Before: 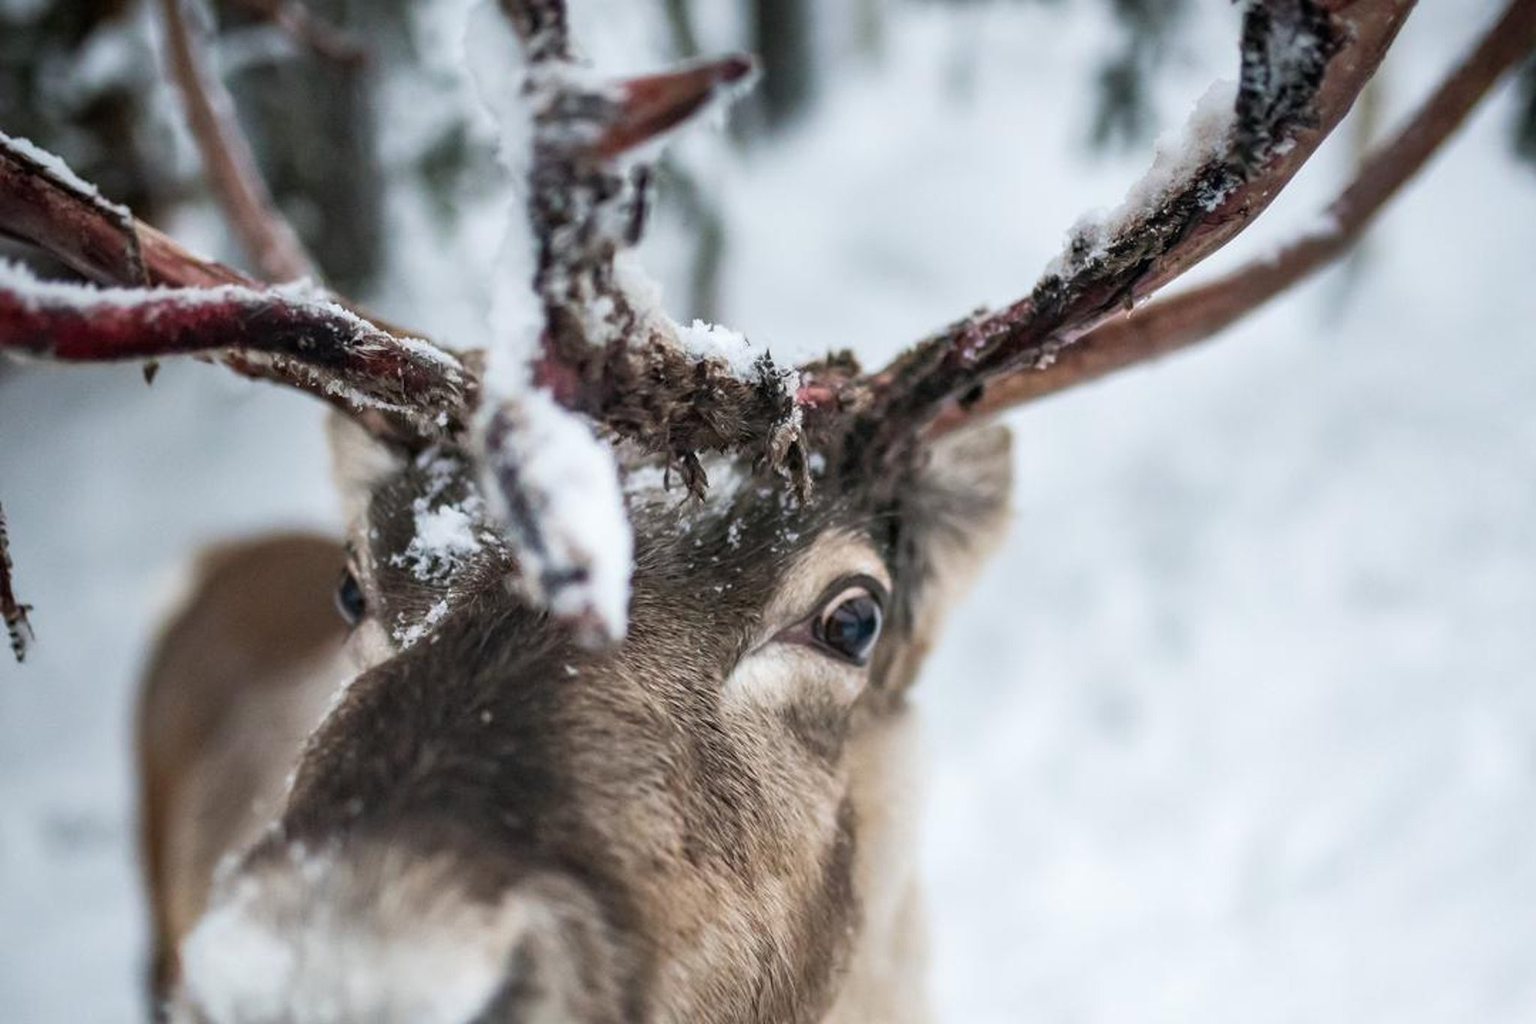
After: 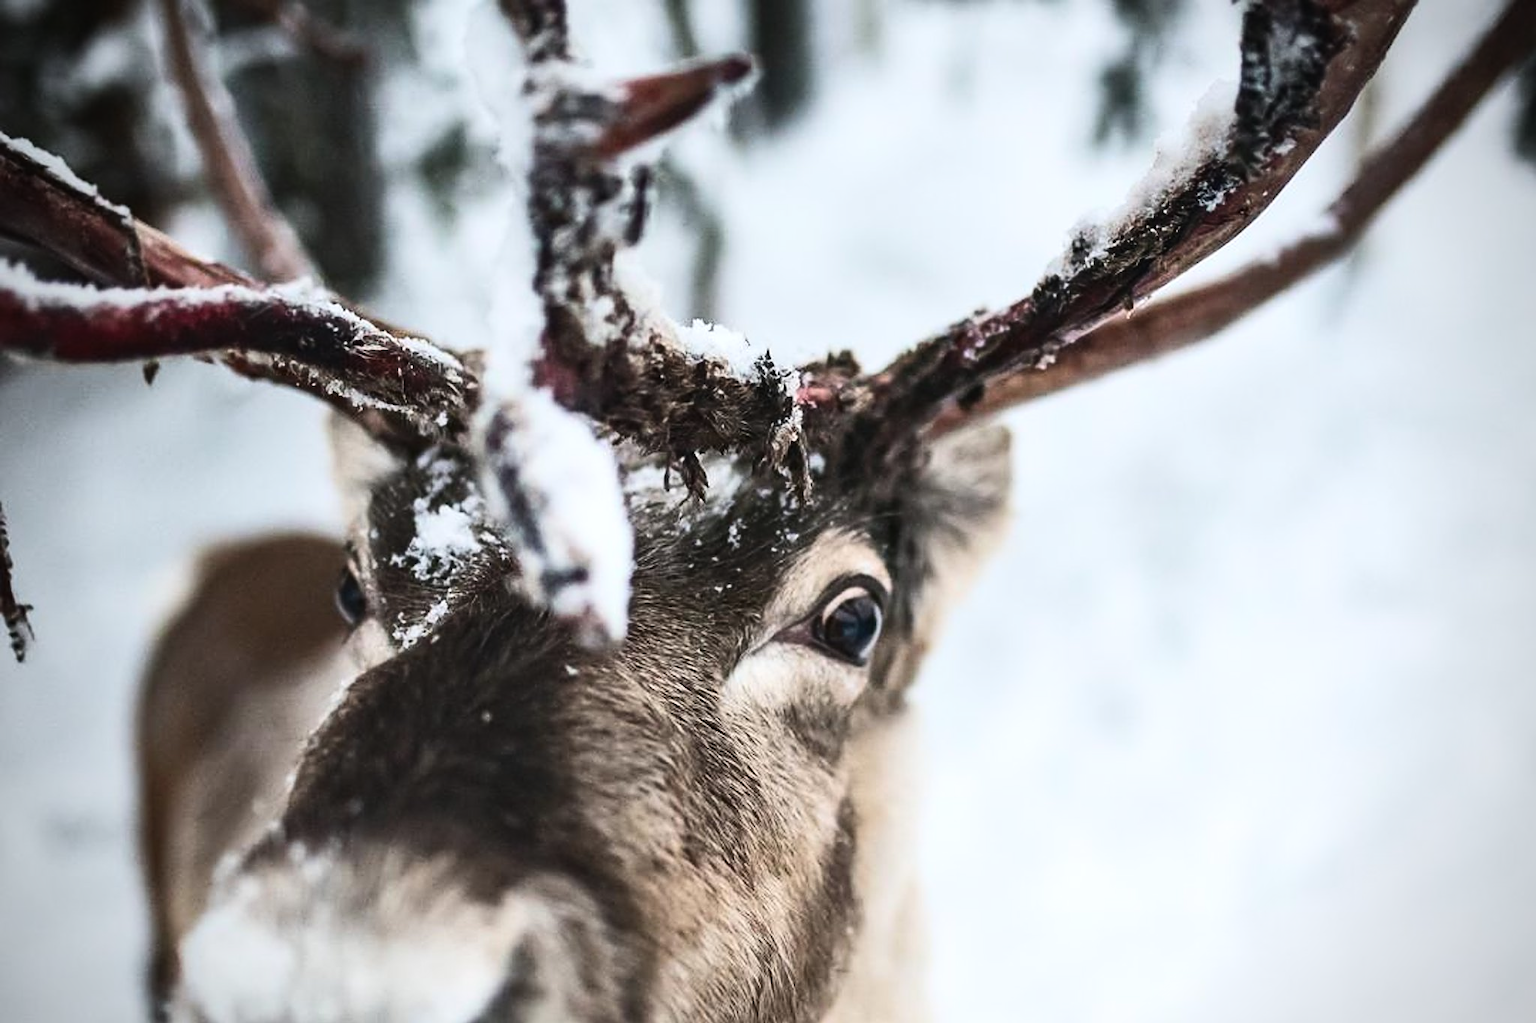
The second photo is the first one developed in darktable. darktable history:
vignetting: on, module defaults
exposure: black level correction -0.008, exposure 0.067 EV, compensate highlight preservation false
sharpen: on, module defaults
contrast brightness saturation: contrast 0.28
